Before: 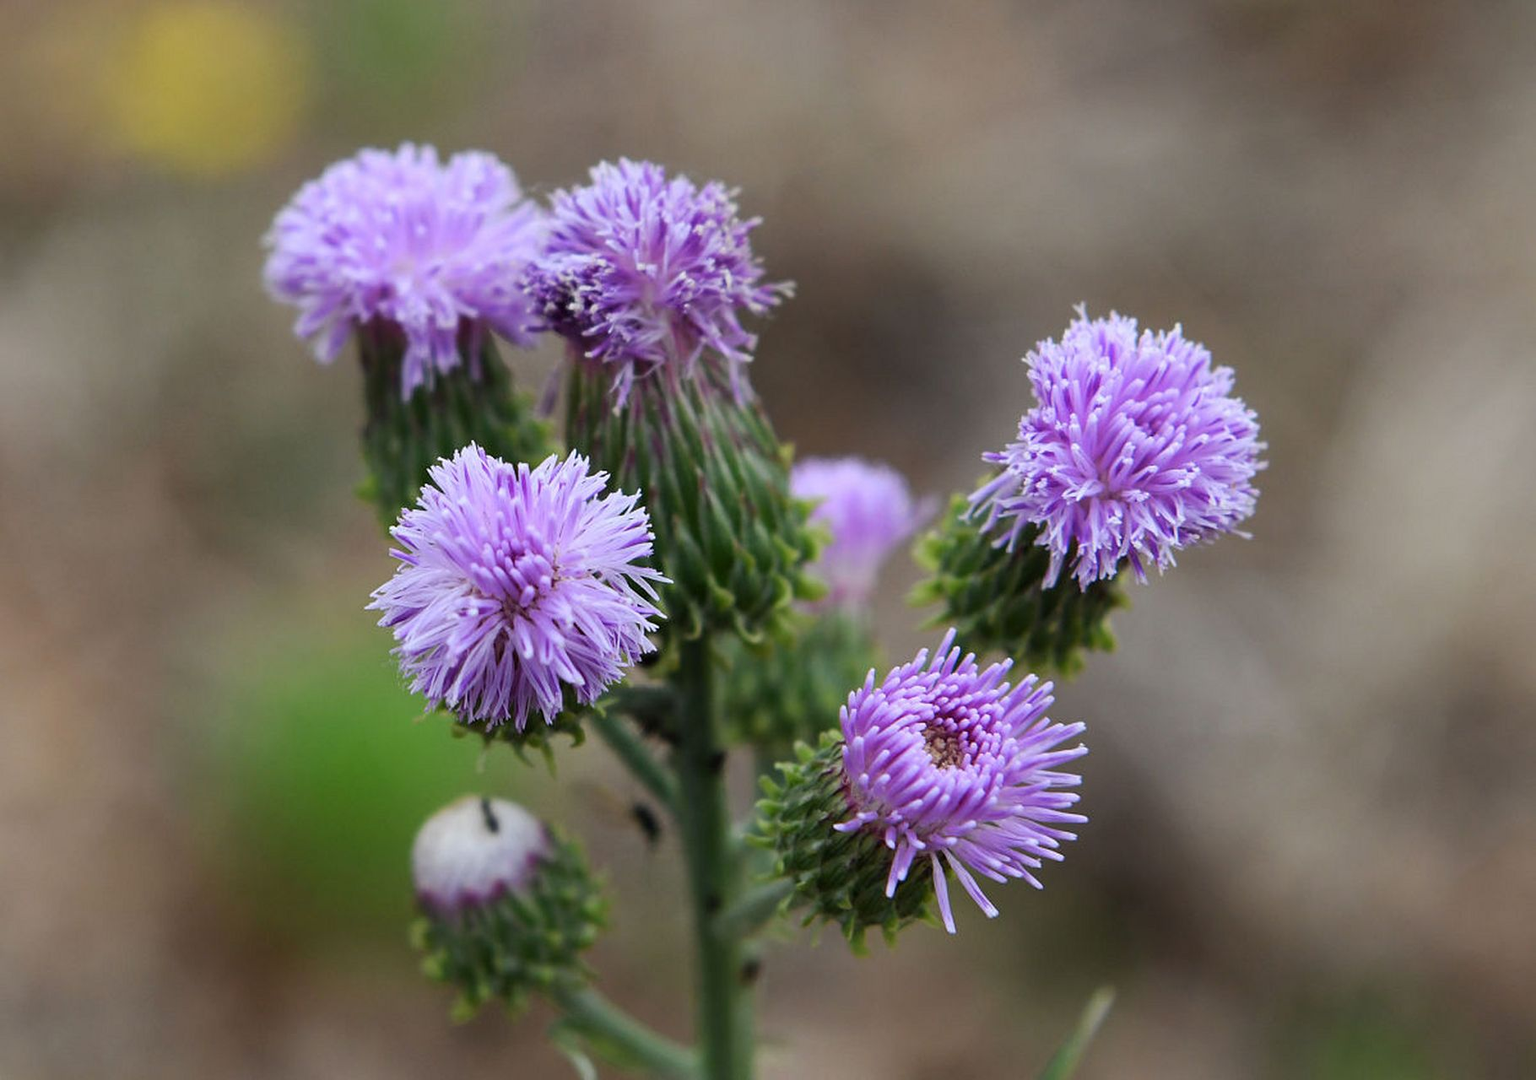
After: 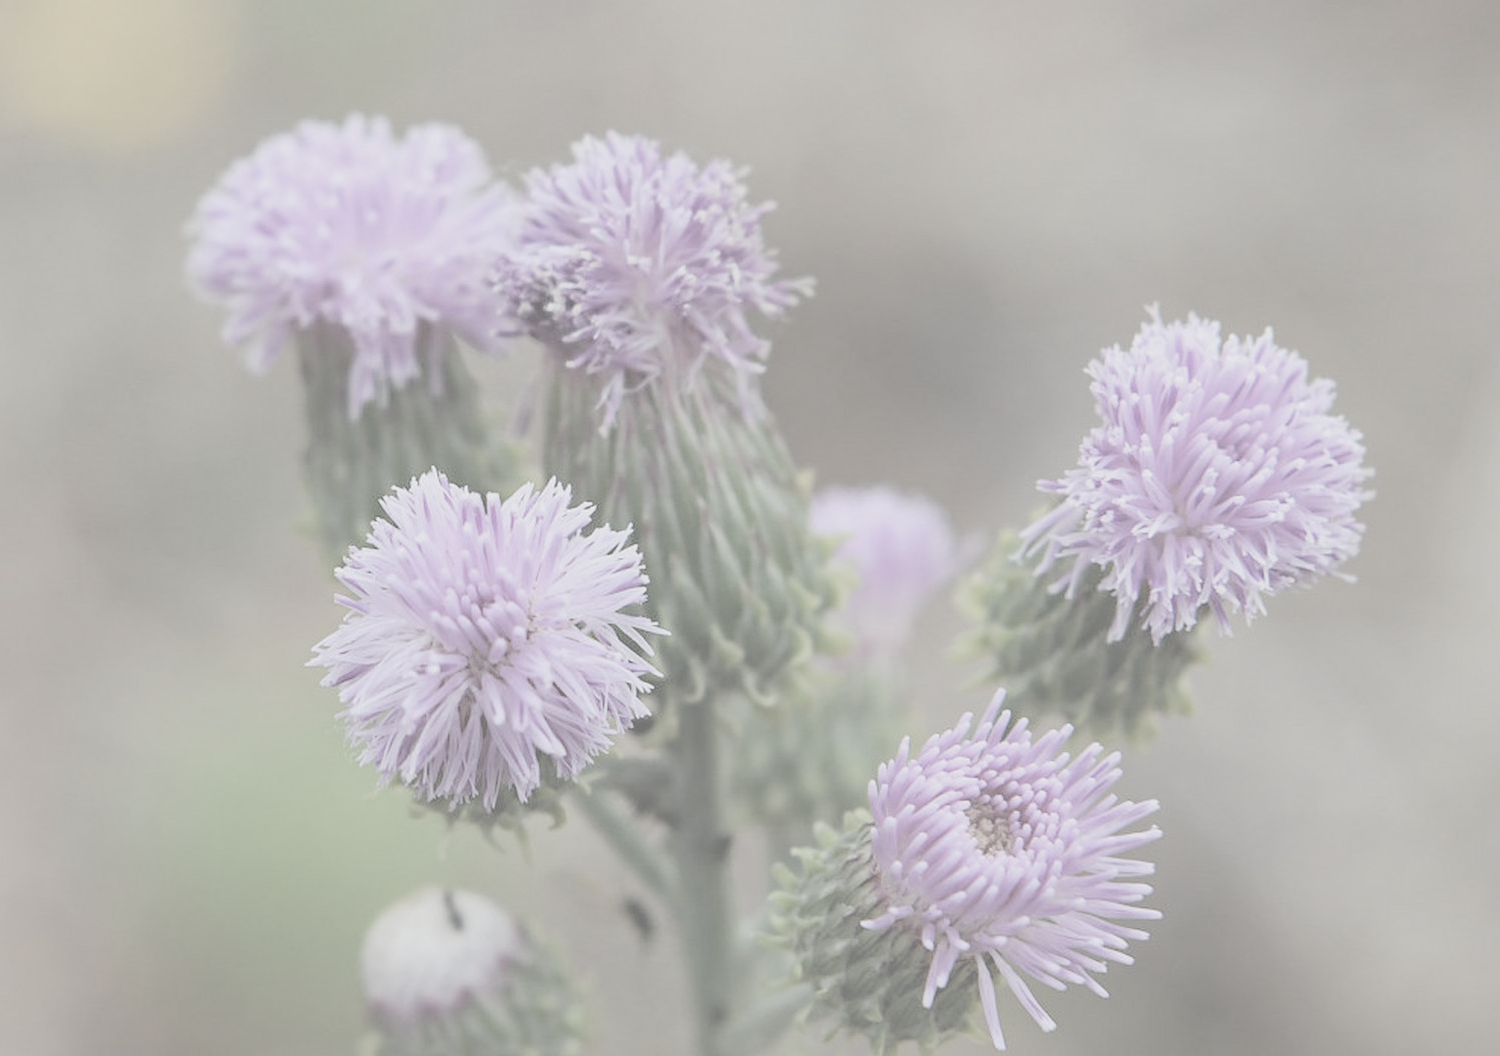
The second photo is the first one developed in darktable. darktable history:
haze removal: compatibility mode true, adaptive false
crop and rotate: left 7.031%, top 4.446%, right 10.532%, bottom 13.011%
contrast brightness saturation: contrast -0.326, brightness 0.767, saturation -0.783
